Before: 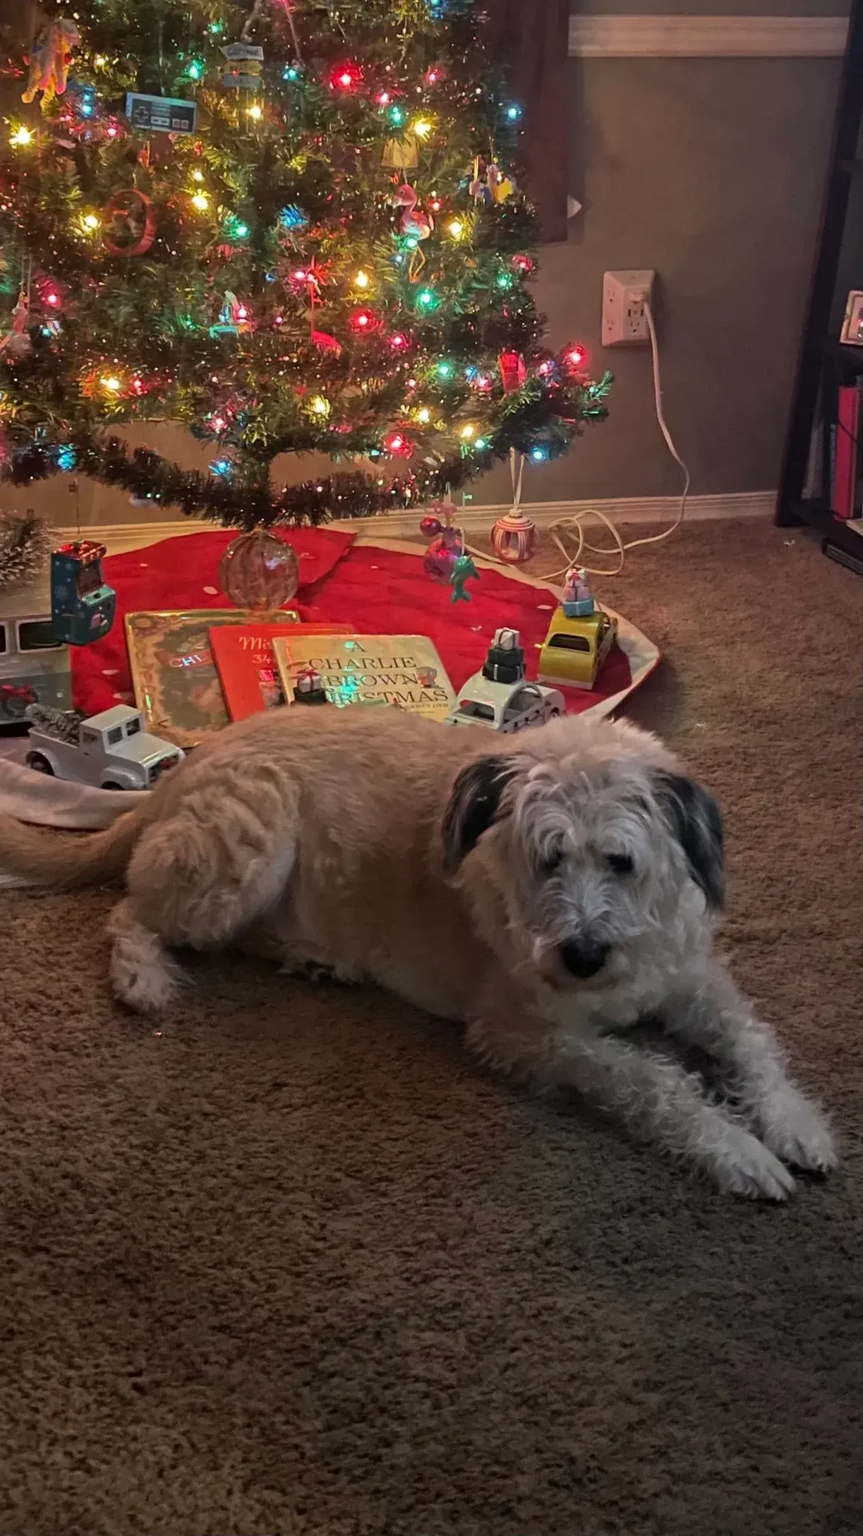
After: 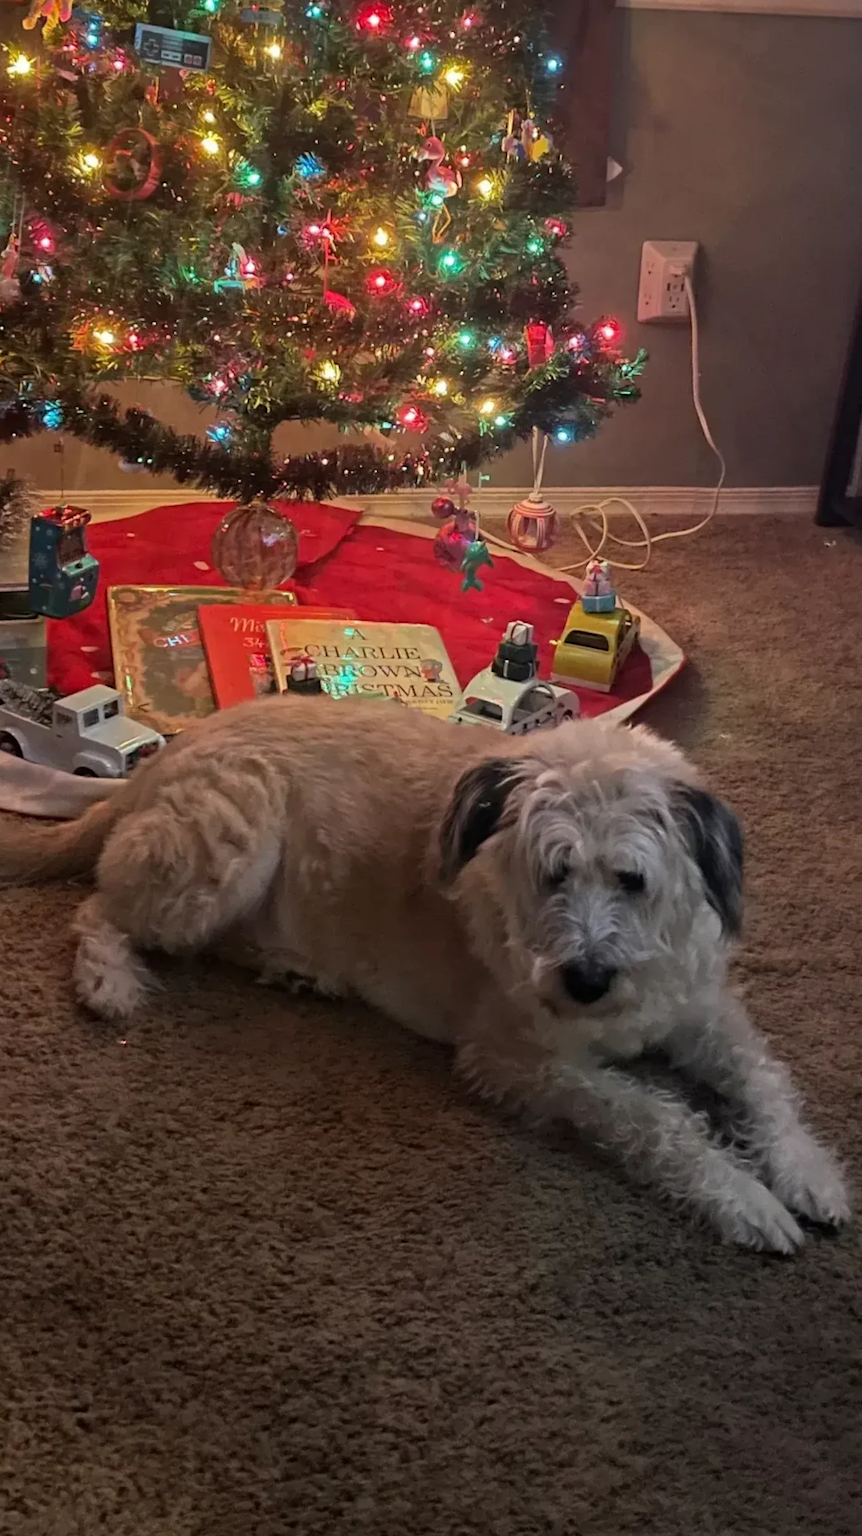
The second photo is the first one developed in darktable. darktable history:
crop and rotate: angle -2.69°
